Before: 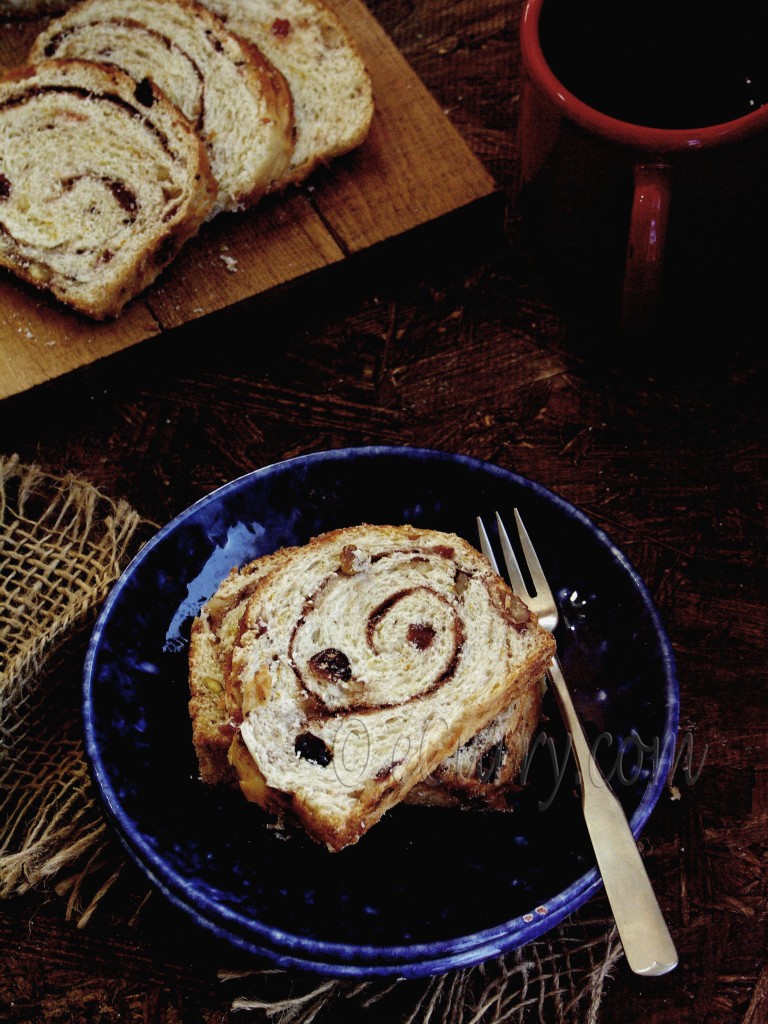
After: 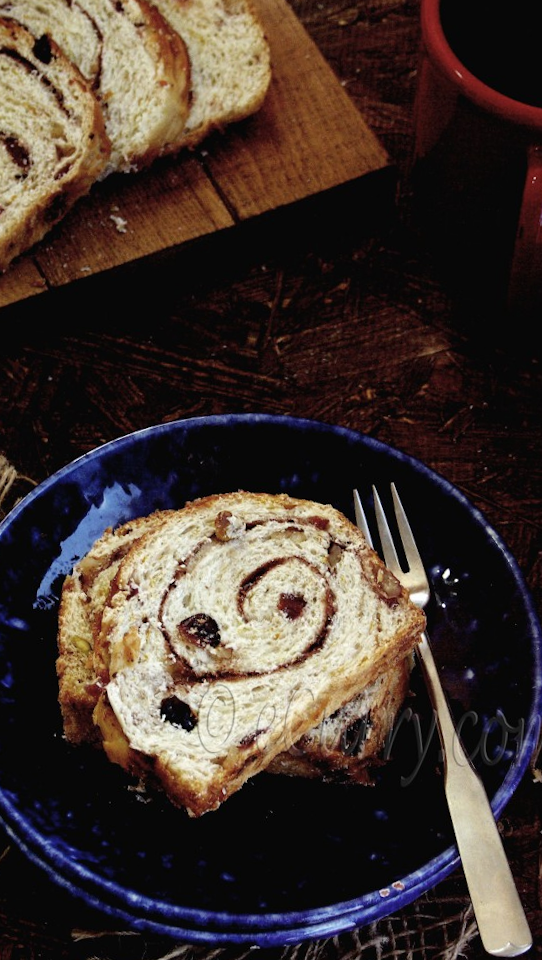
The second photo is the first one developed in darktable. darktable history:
shadows and highlights: shadows -13.36, white point adjustment 4.08, highlights 26.54
crop and rotate: angle -2.88°, left 13.913%, top 0.043%, right 10.813%, bottom 0.021%
